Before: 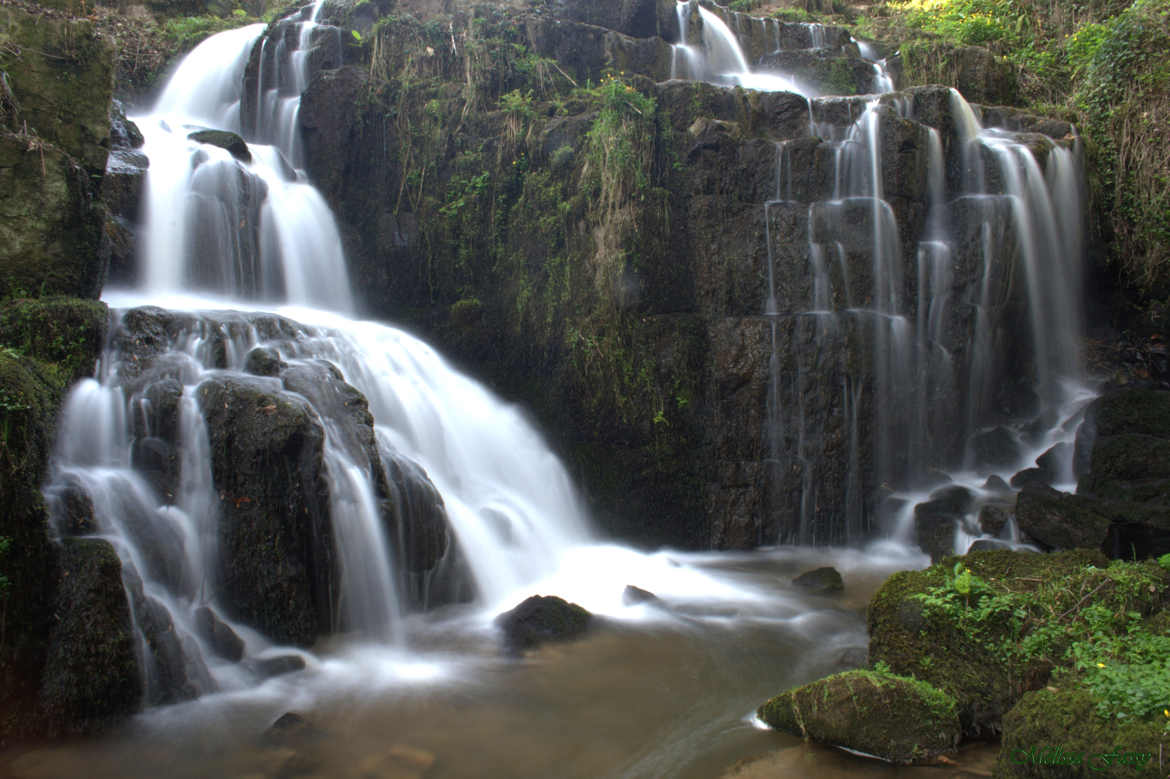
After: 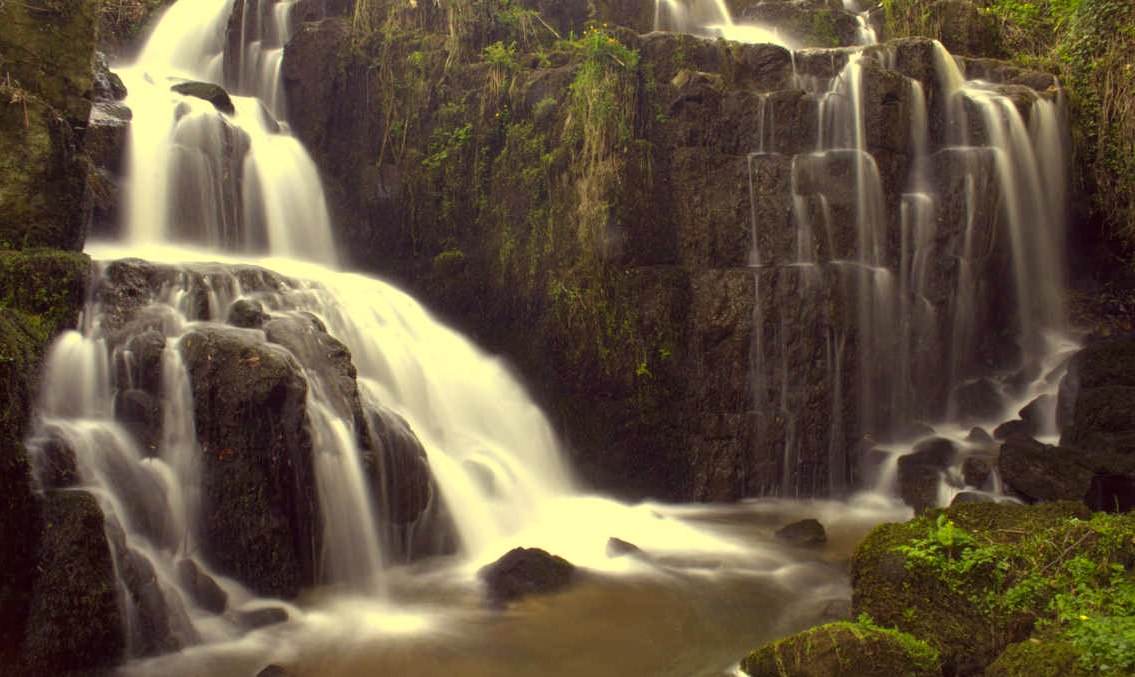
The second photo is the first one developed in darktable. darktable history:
color correction: highlights a* -0.502, highlights b* 39.6, shadows a* 9.47, shadows b* -0.734
crop: left 1.498%, top 6.181%, right 1.446%, bottom 6.887%
